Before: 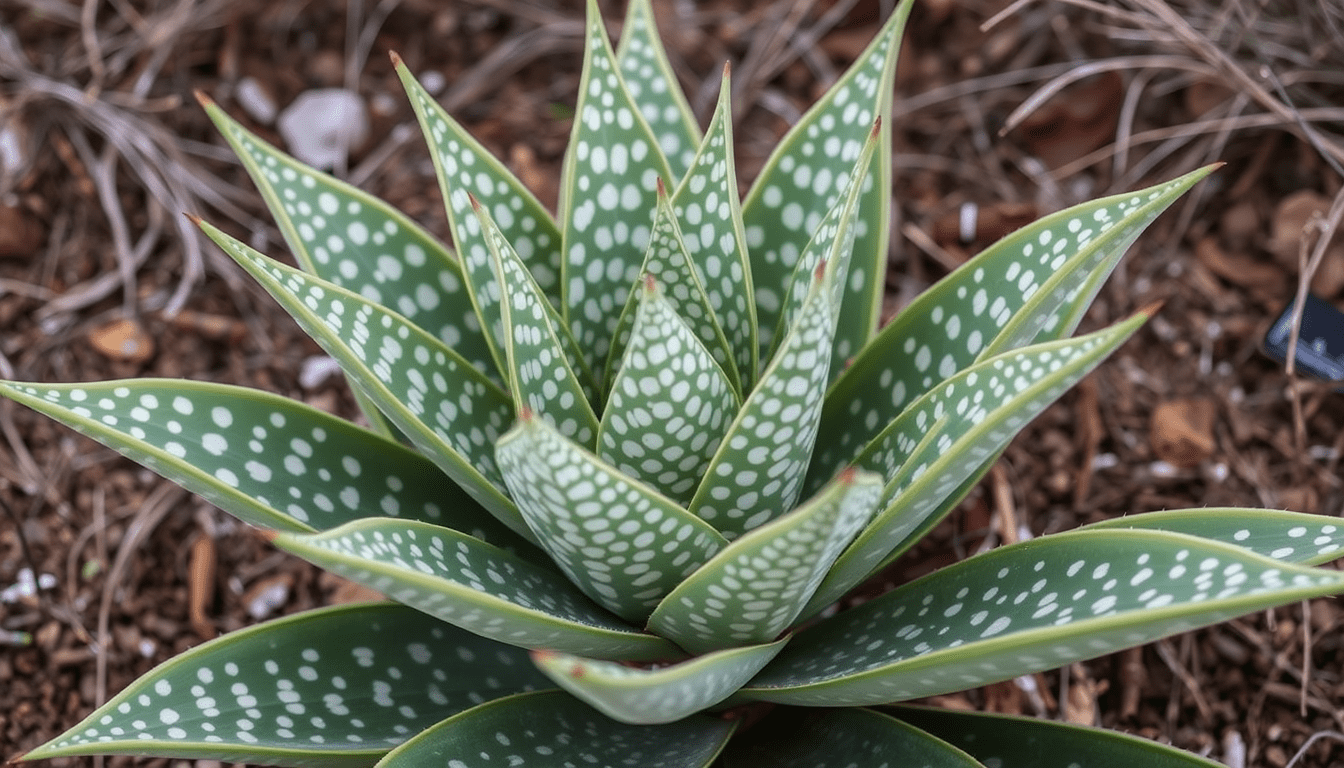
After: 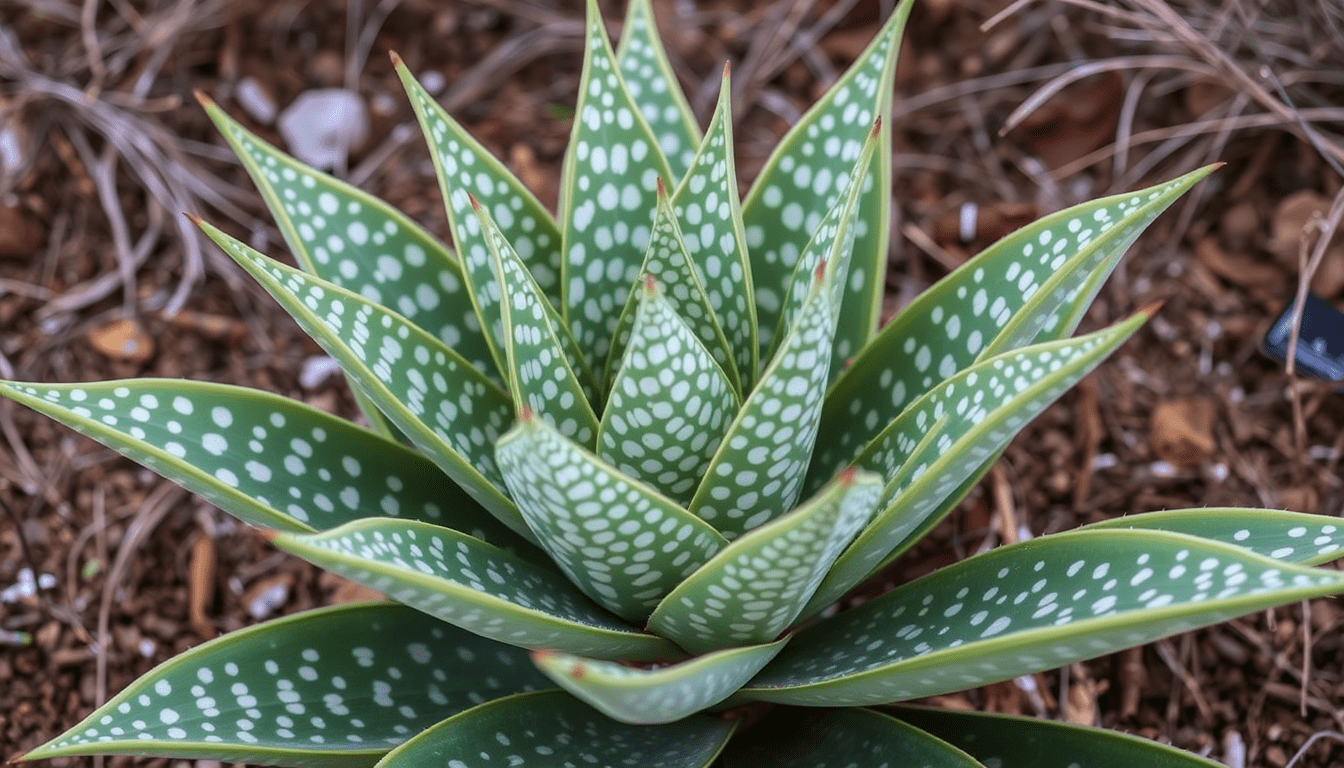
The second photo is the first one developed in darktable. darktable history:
velvia: on, module defaults
white balance: red 0.98, blue 1.034
